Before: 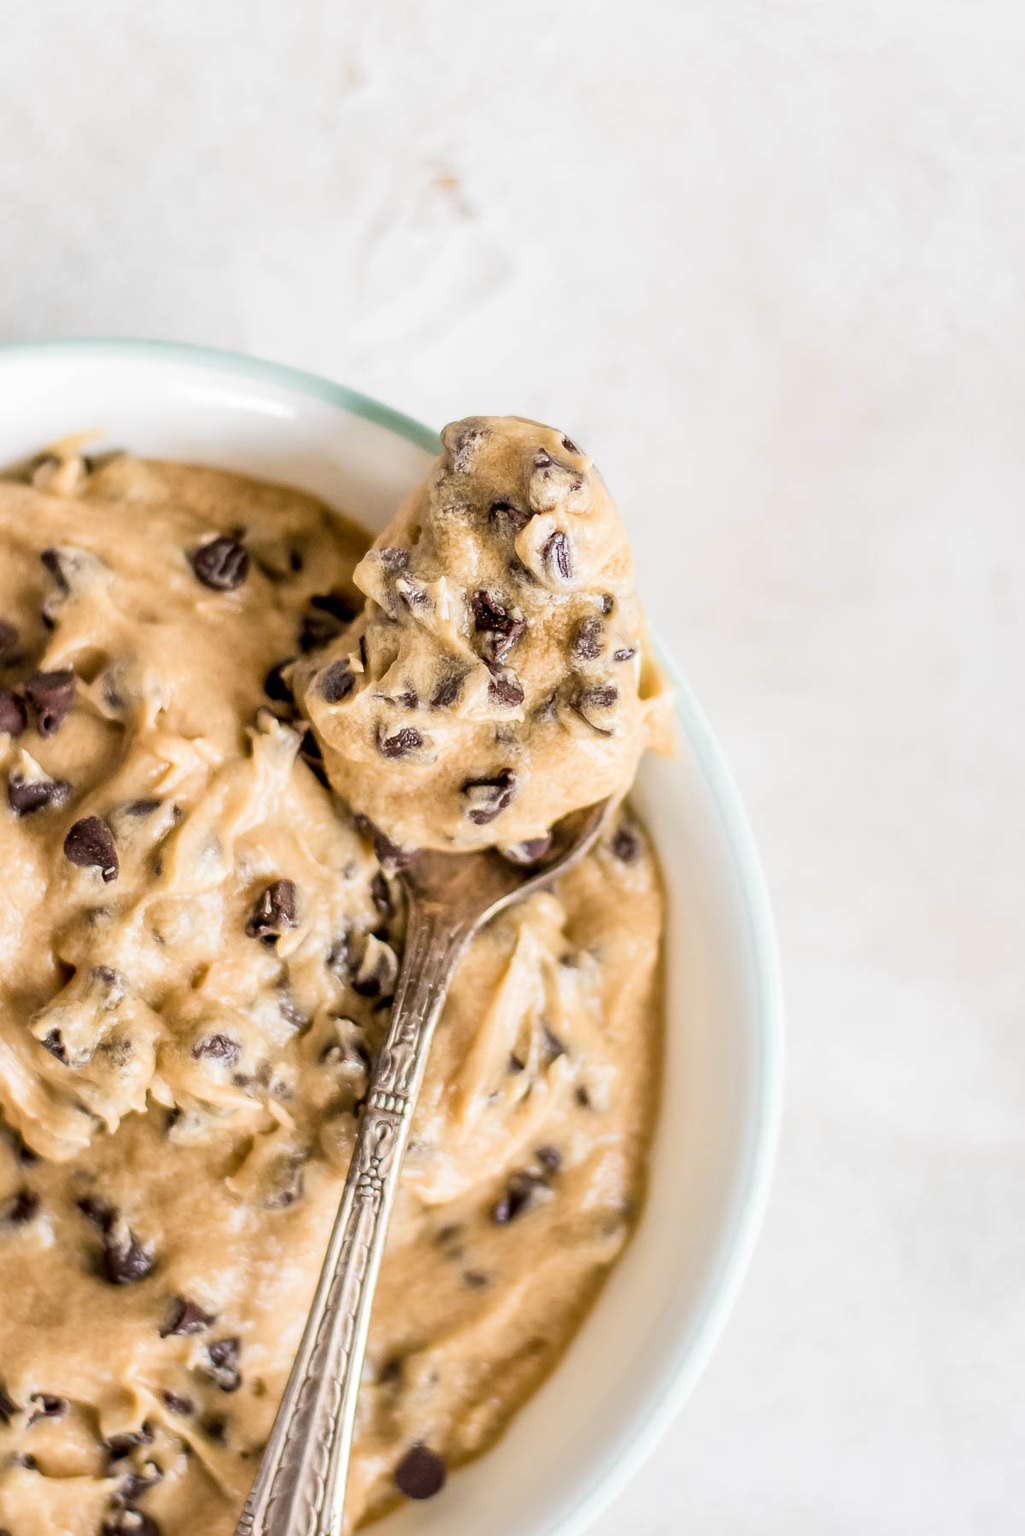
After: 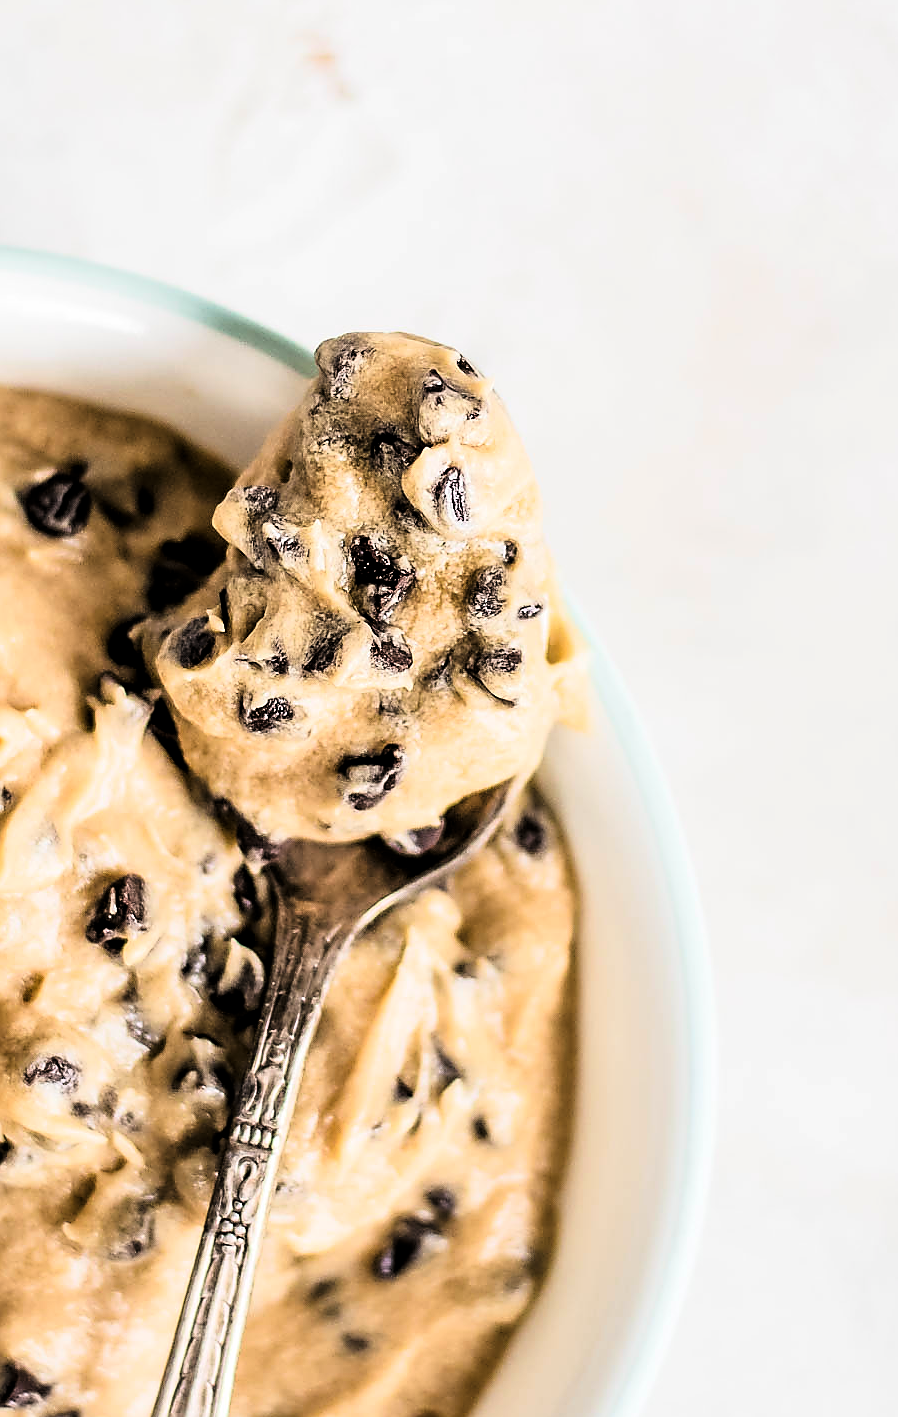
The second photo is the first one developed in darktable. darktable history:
tone curve: curves: ch0 [(0, 0) (0.078, 0) (0.241, 0.056) (0.59, 0.574) (0.802, 0.868) (1, 1)], color space Lab, linked channels, preserve colors none
crop: left 16.768%, top 8.653%, right 8.362%, bottom 12.485%
sharpen: radius 1.4, amount 1.25, threshold 0.7
